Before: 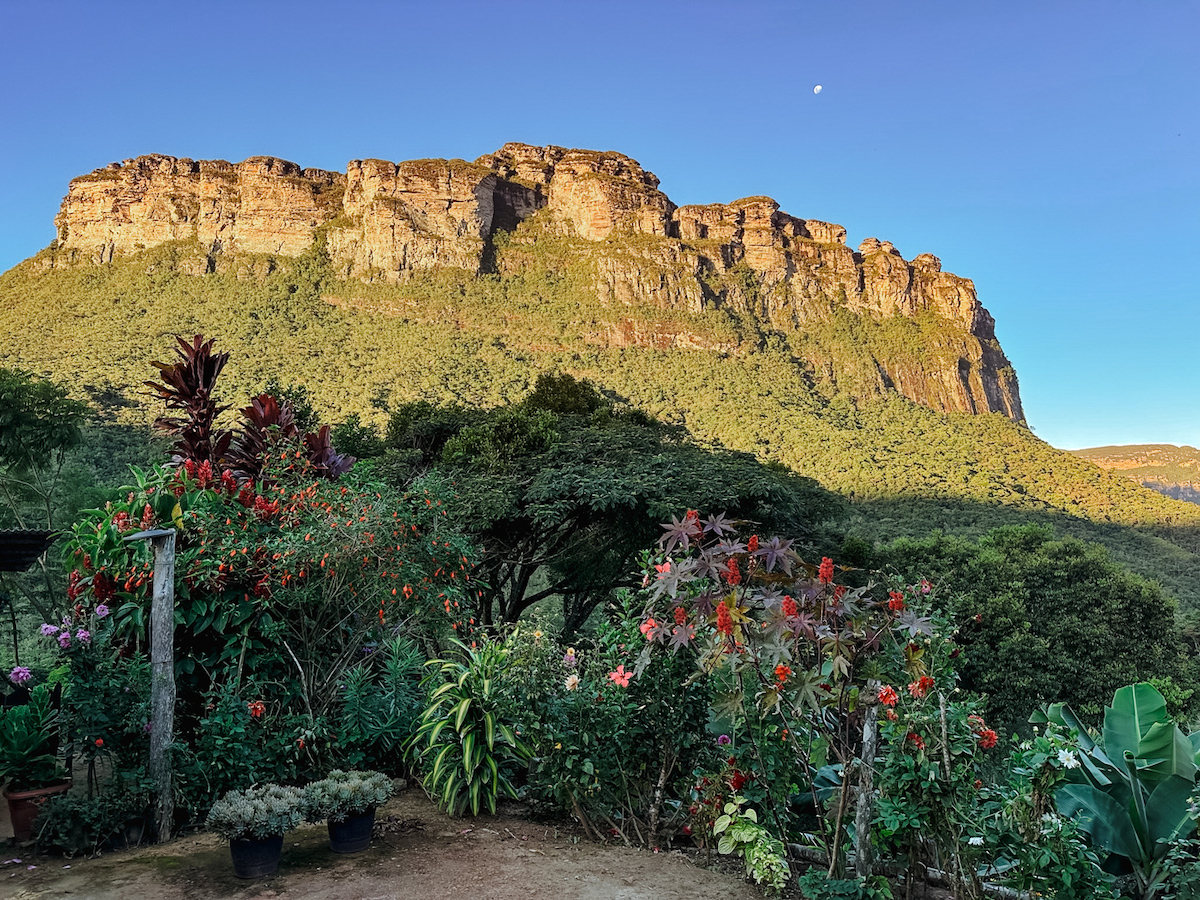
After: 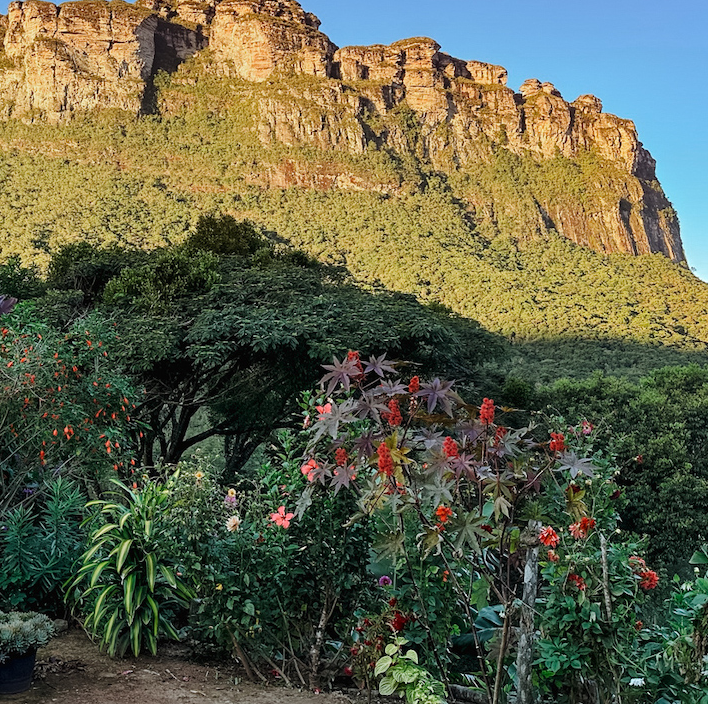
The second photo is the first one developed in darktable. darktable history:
crop and rotate: left 28.304%, top 17.668%, right 12.65%, bottom 4.01%
